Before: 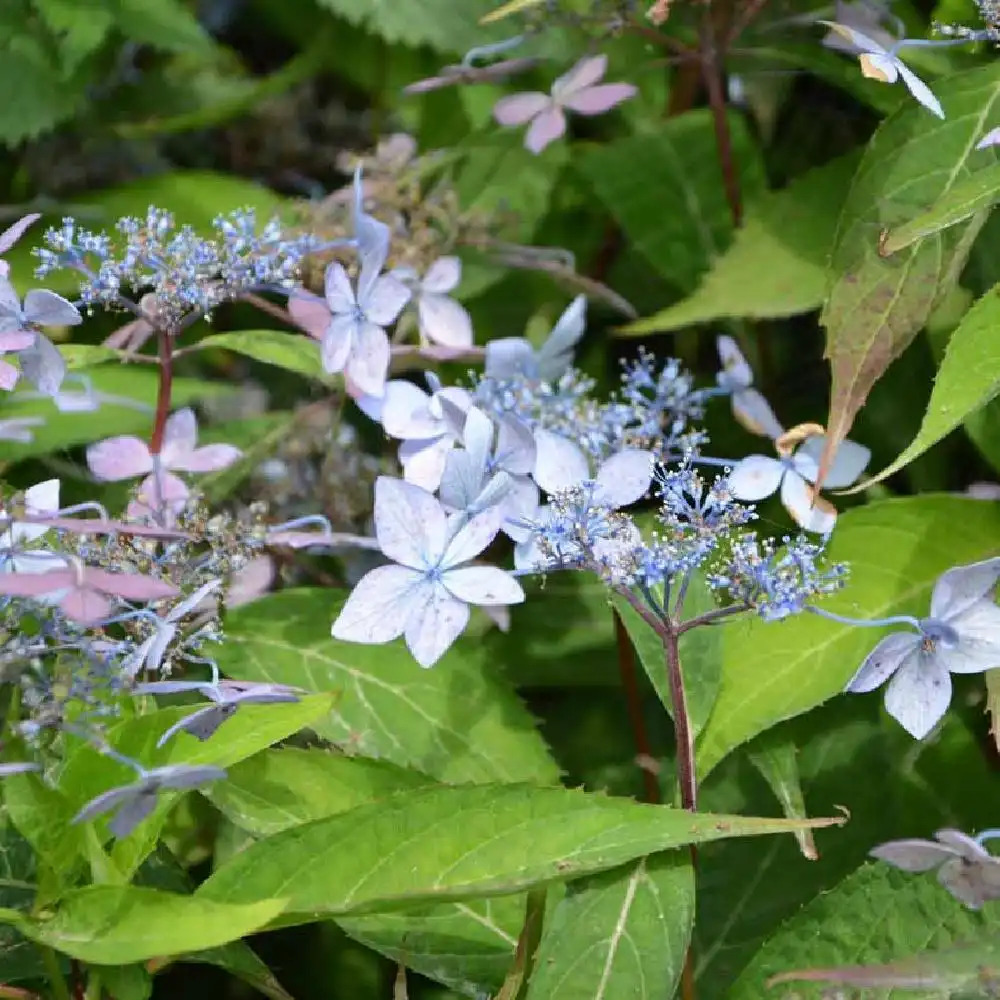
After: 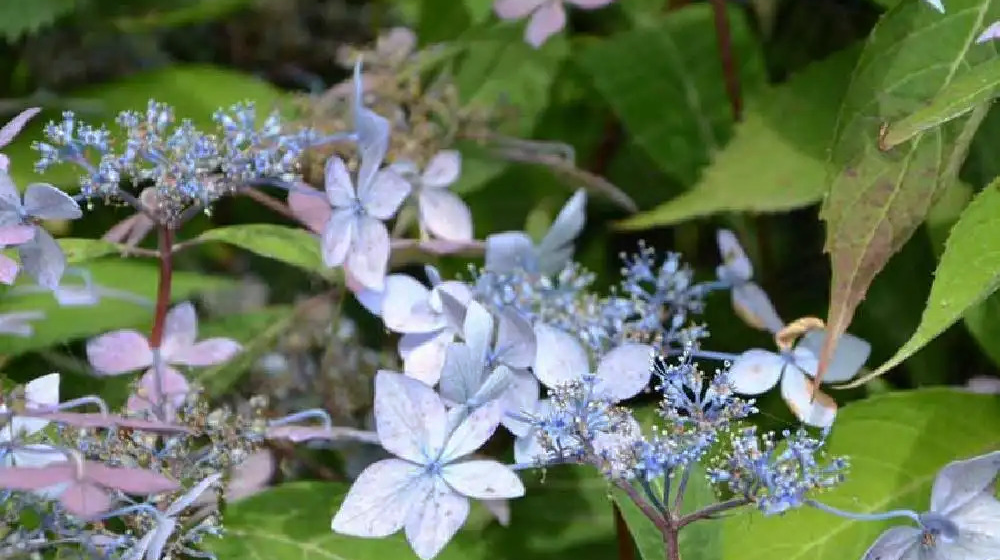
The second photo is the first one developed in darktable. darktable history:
crop and rotate: top 10.608%, bottom 33.377%
base curve: curves: ch0 [(0, 0) (0.74, 0.67) (1, 1)], preserve colors none
